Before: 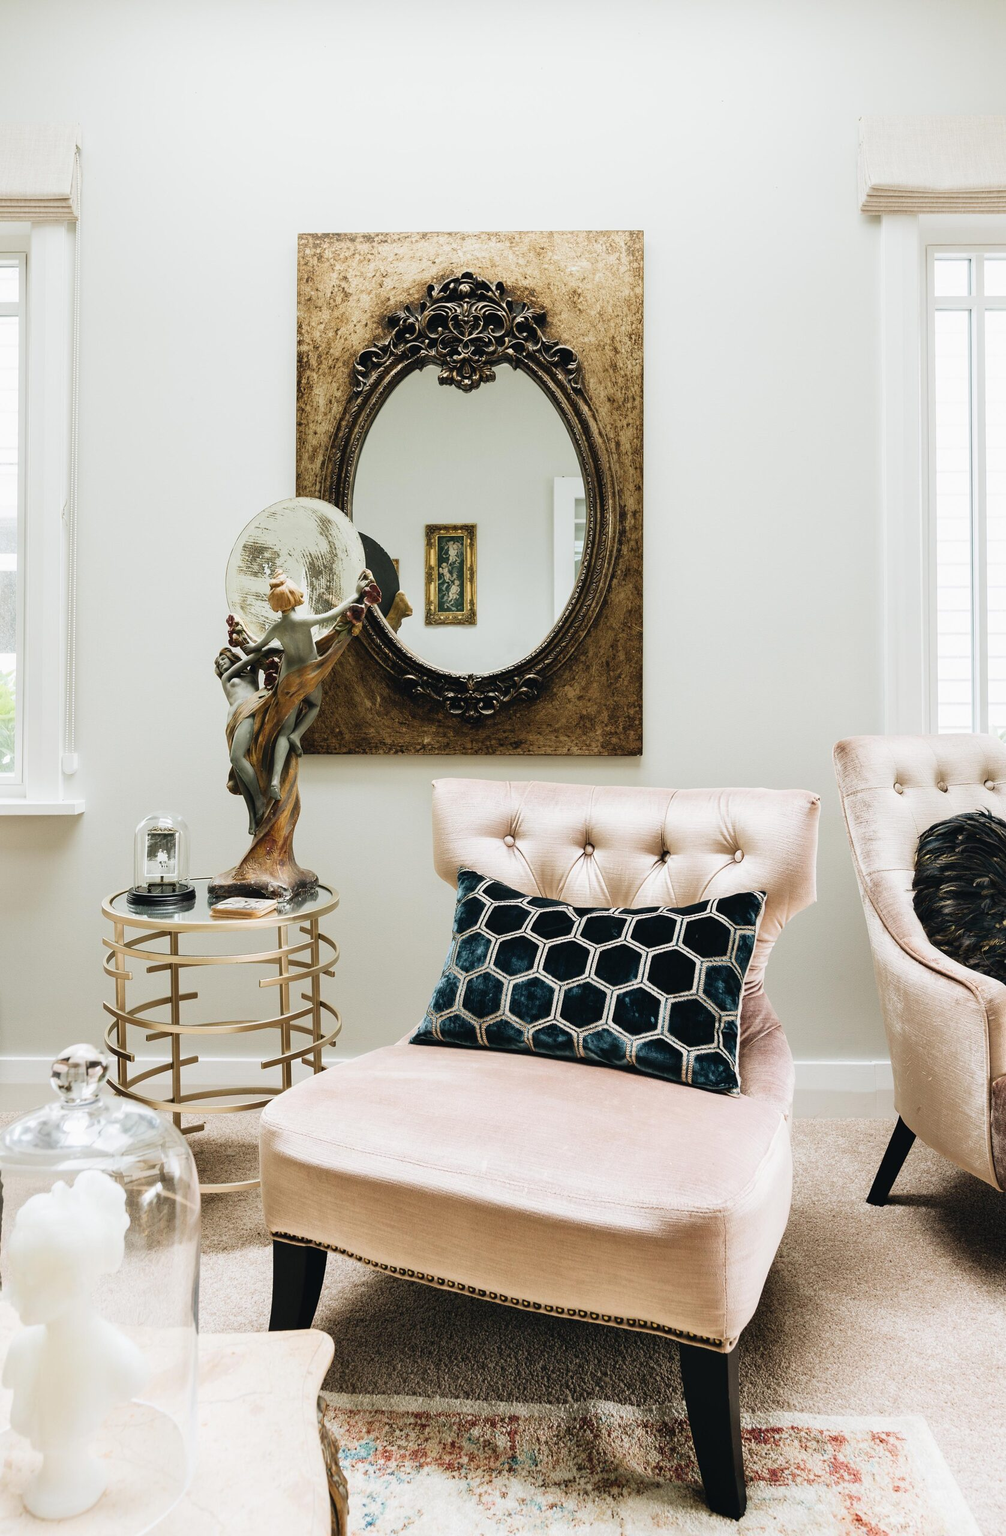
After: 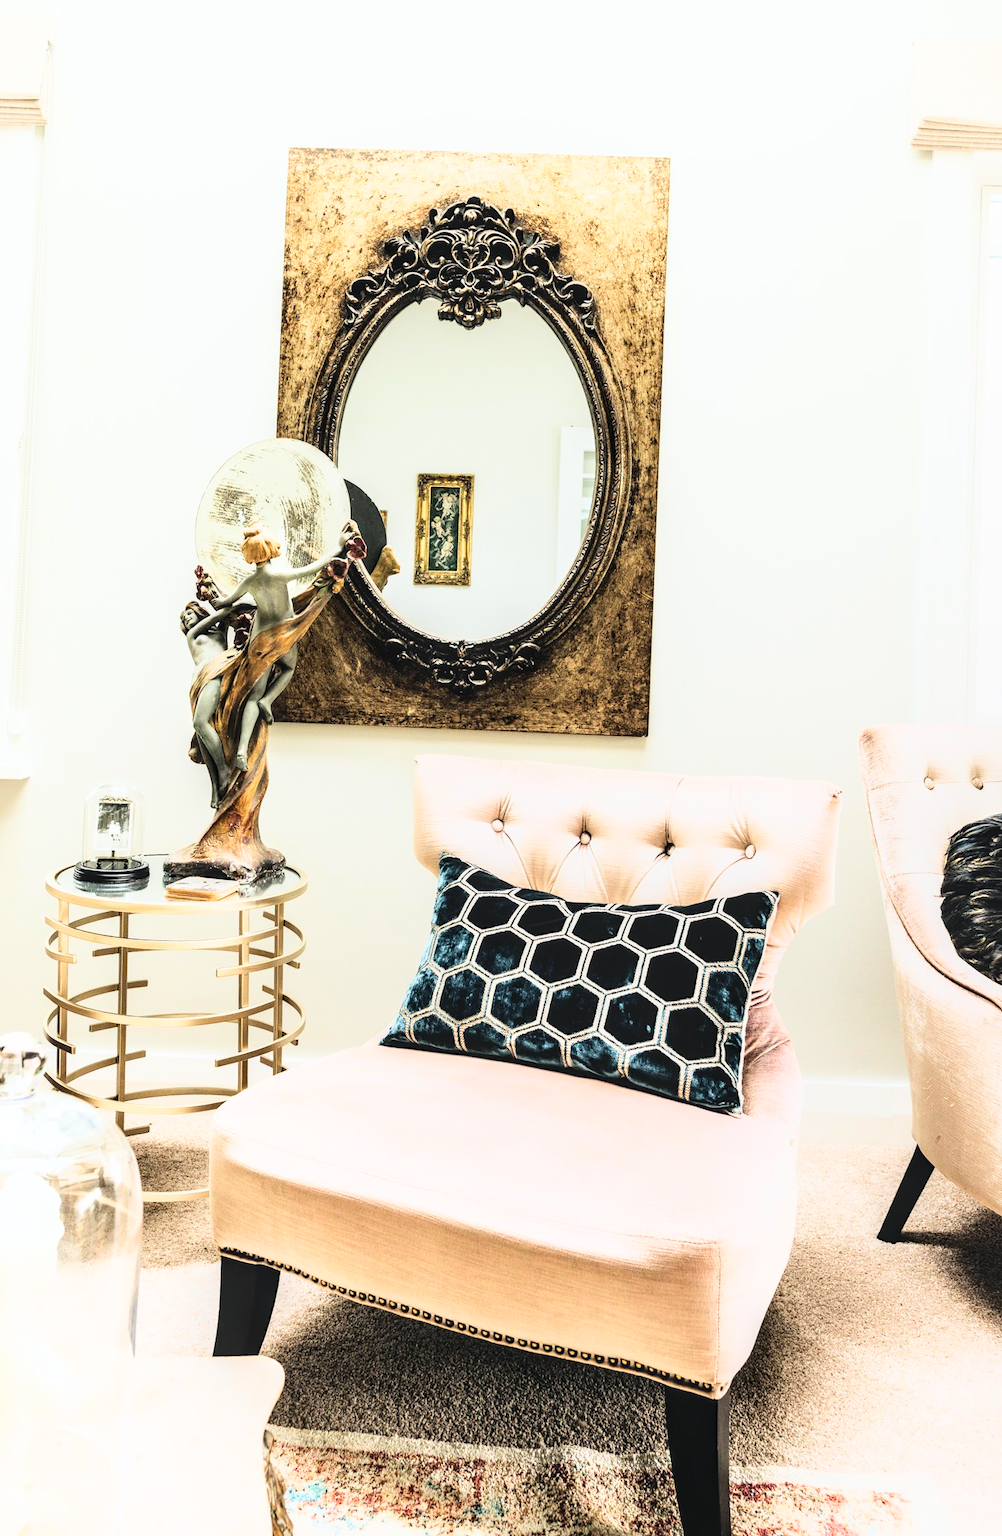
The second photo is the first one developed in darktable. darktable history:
crop and rotate: angle -2.09°, left 3.145%, top 3.641%, right 1.563%, bottom 0.712%
local contrast: on, module defaults
base curve: curves: ch0 [(0, 0) (0.007, 0.004) (0.027, 0.03) (0.046, 0.07) (0.207, 0.54) (0.442, 0.872) (0.673, 0.972) (1, 1)]
tone equalizer: on, module defaults
